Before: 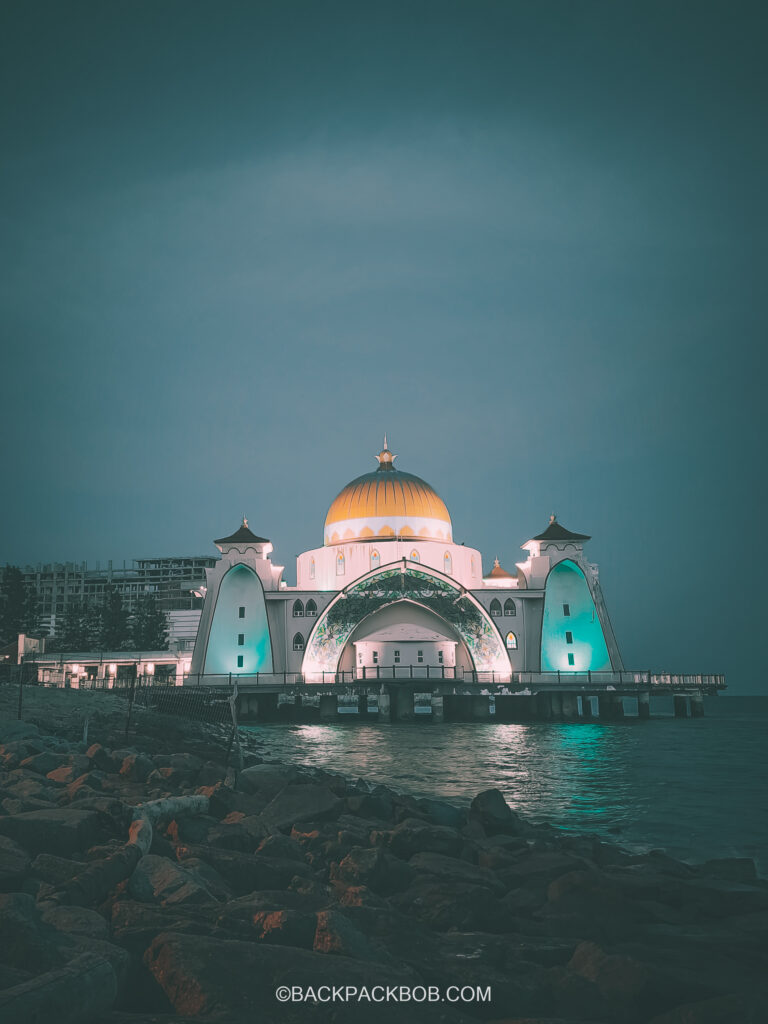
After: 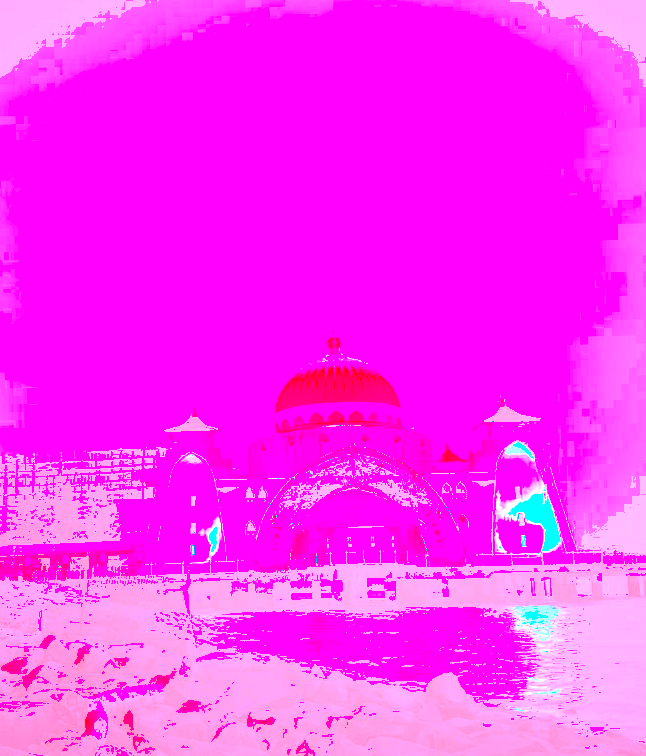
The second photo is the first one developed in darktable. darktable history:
exposure: black level correction 0, exposure 1.9 EV, compensate highlight preservation false
shadows and highlights: shadows 0, highlights 40
local contrast: detail 115%
white balance: red 4.26, blue 1.802
crop: left 7.856%, top 11.836%, right 10.12%, bottom 15.387%
rotate and perspective: rotation -1.17°, automatic cropping off
contrast brightness saturation: contrast 0.2, brightness 0.15, saturation 0.14
color correction: highlights a* 7.34, highlights b* 4.37
